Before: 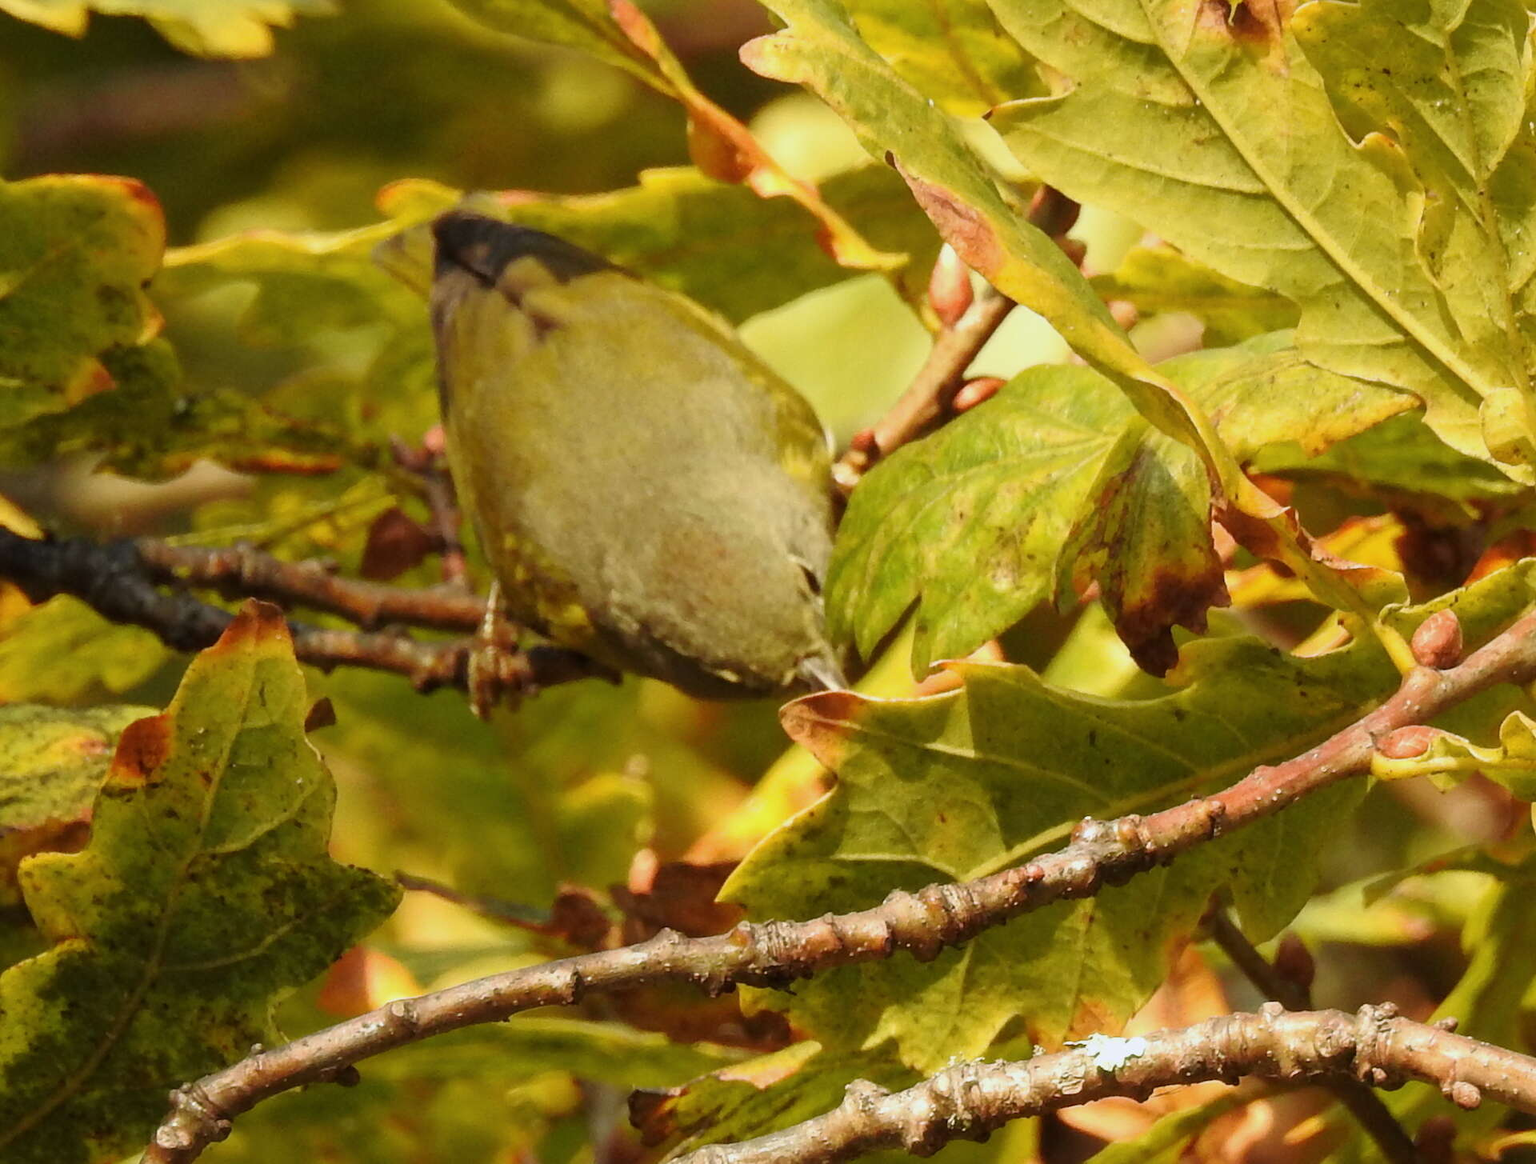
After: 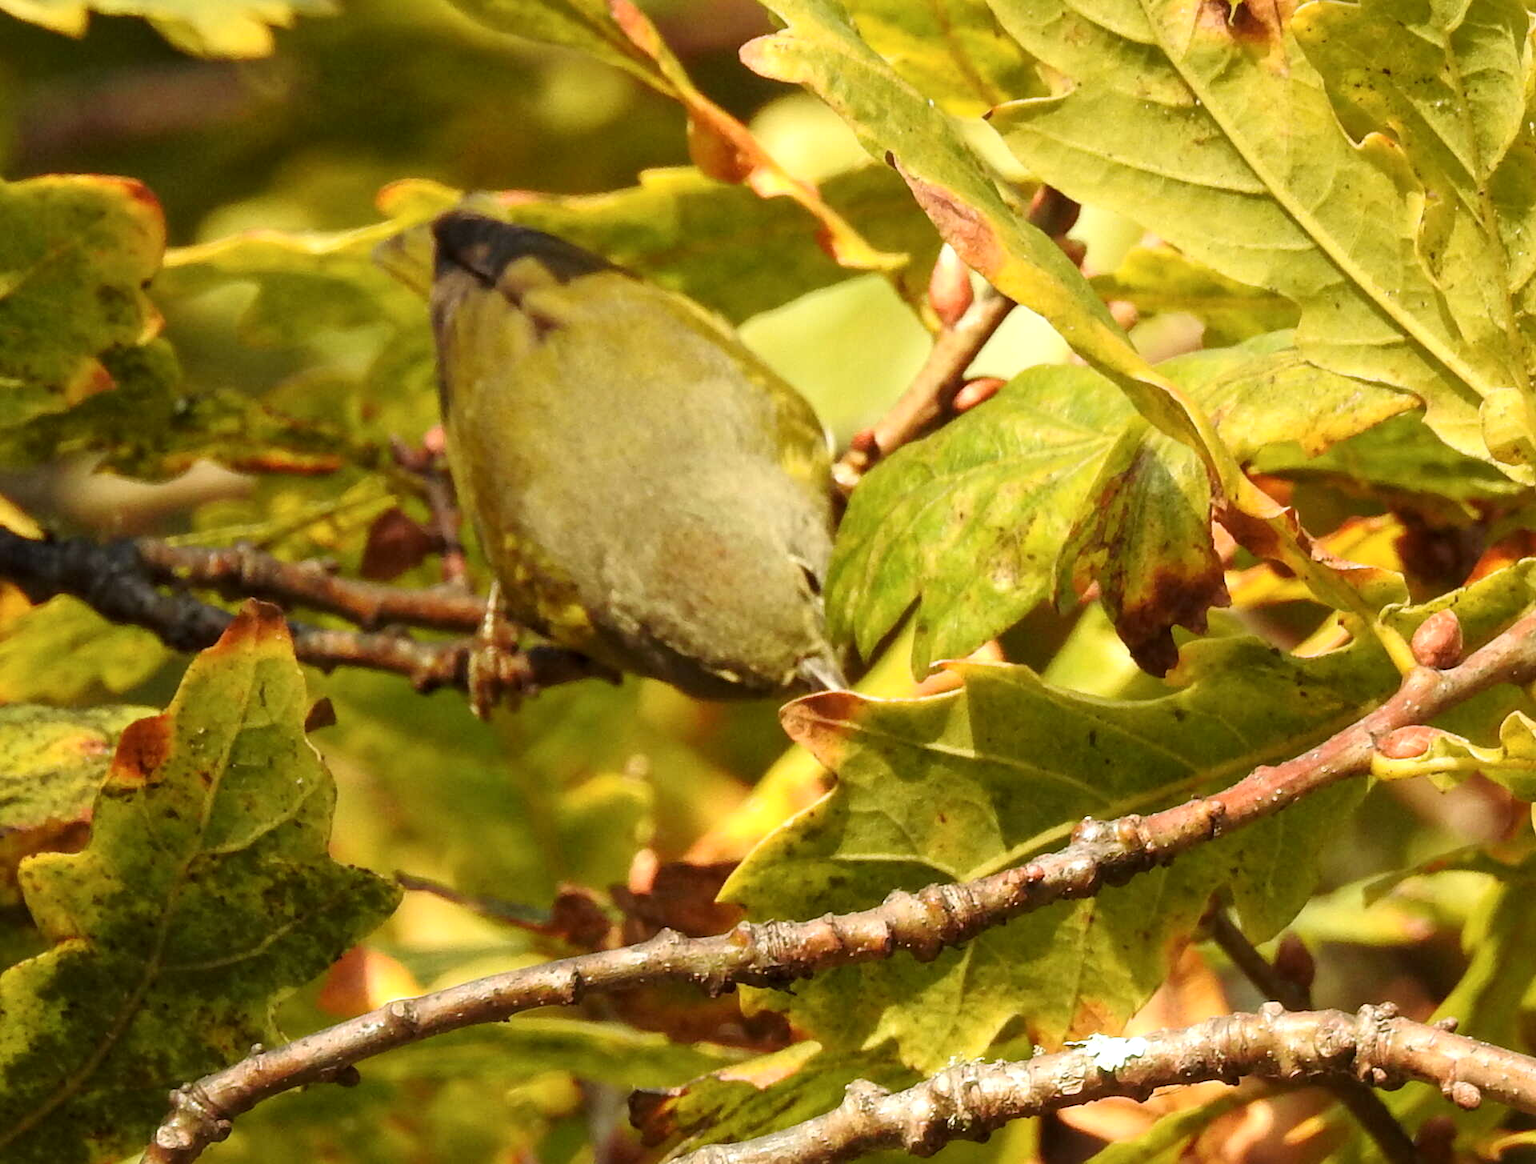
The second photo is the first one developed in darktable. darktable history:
exposure: exposure 0.202 EV, compensate exposure bias true, compensate highlight preservation false
contrast brightness saturation: contrast 0.097, brightness 0.022, saturation 0.021
local contrast: highlights 104%, shadows 101%, detail 119%, midtone range 0.2
